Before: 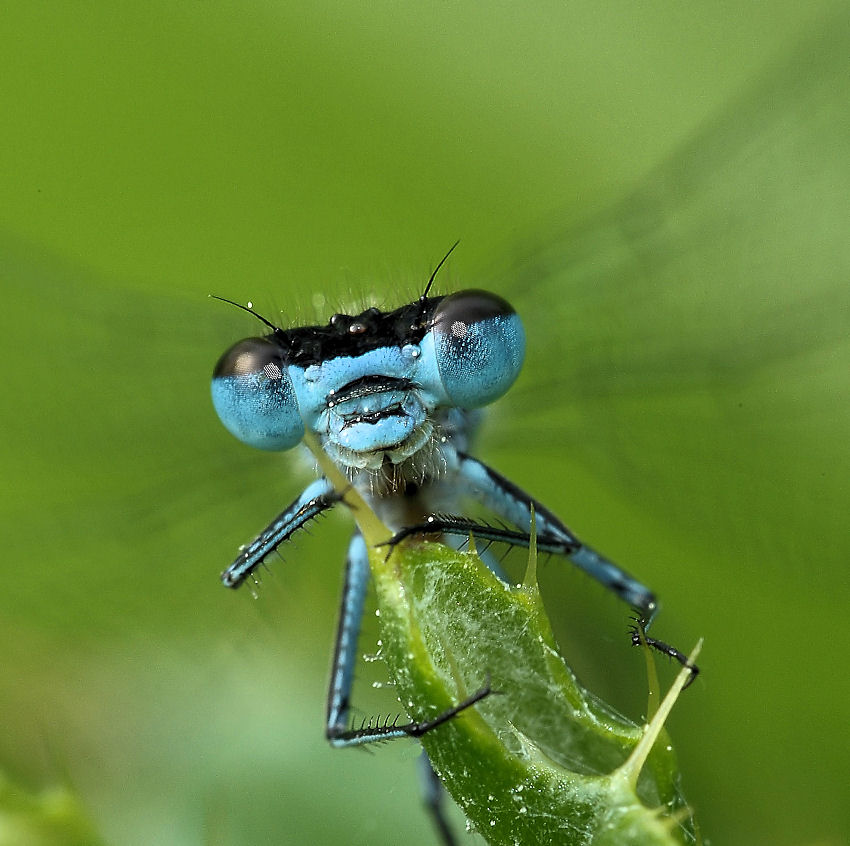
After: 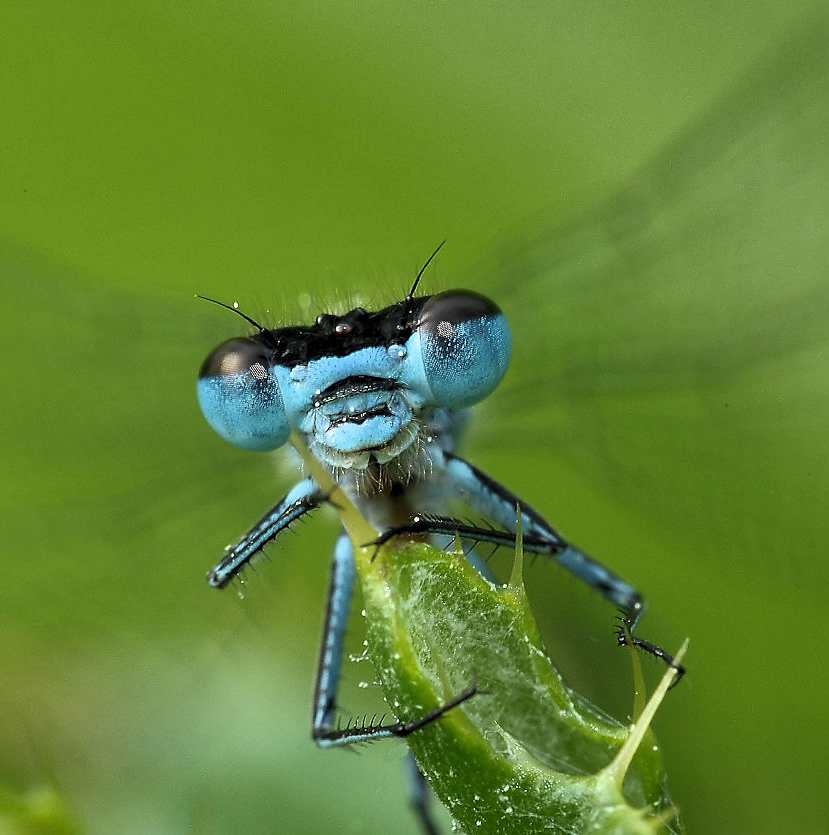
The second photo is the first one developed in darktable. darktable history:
crop and rotate: left 1.774%, right 0.633%, bottom 1.28%
shadows and highlights: shadows 20.91, highlights -82.73, soften with gaussian
